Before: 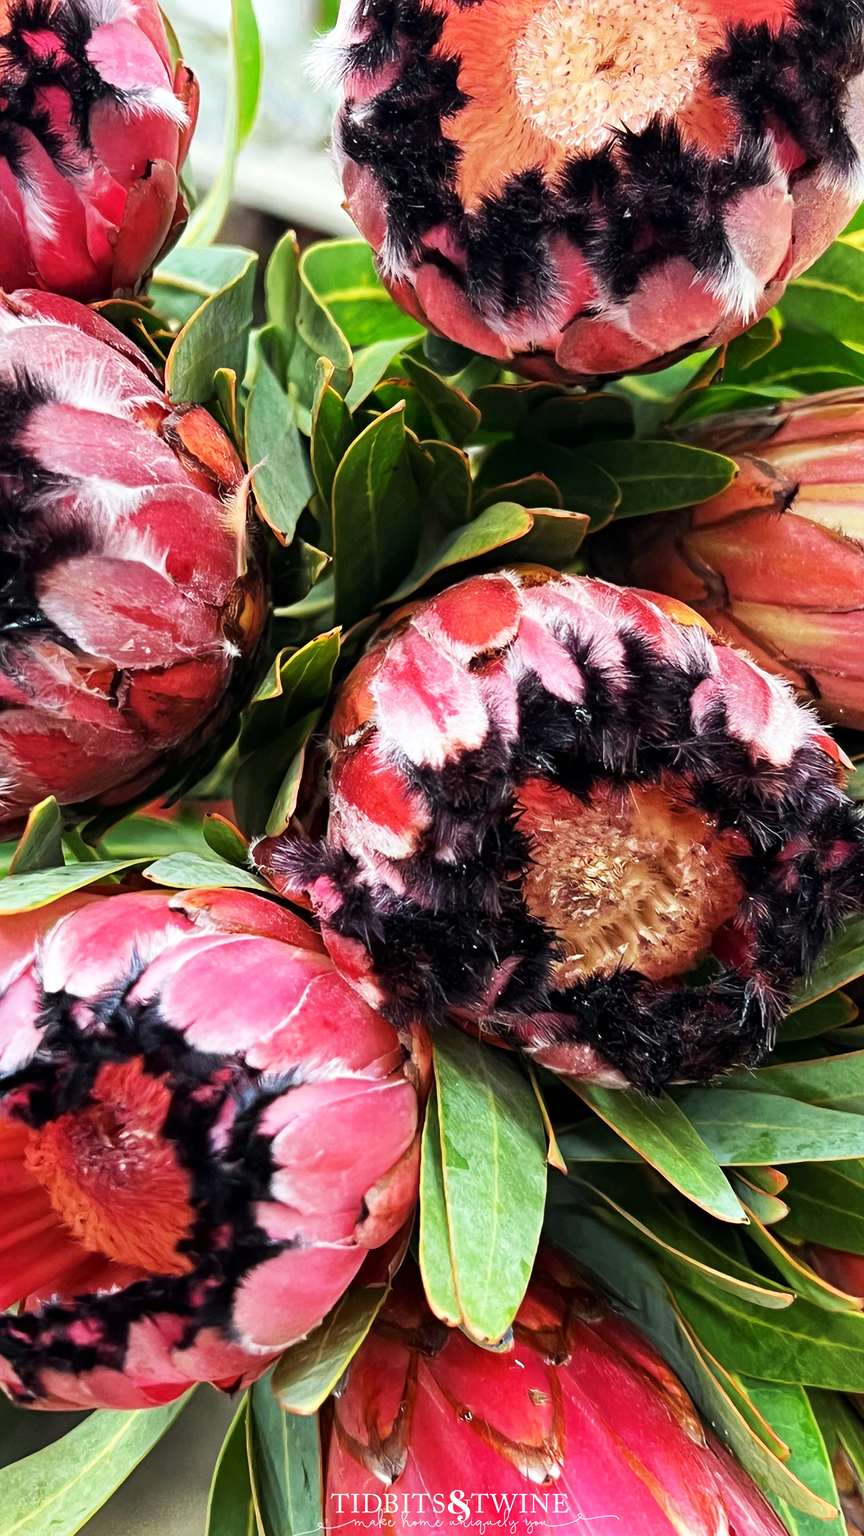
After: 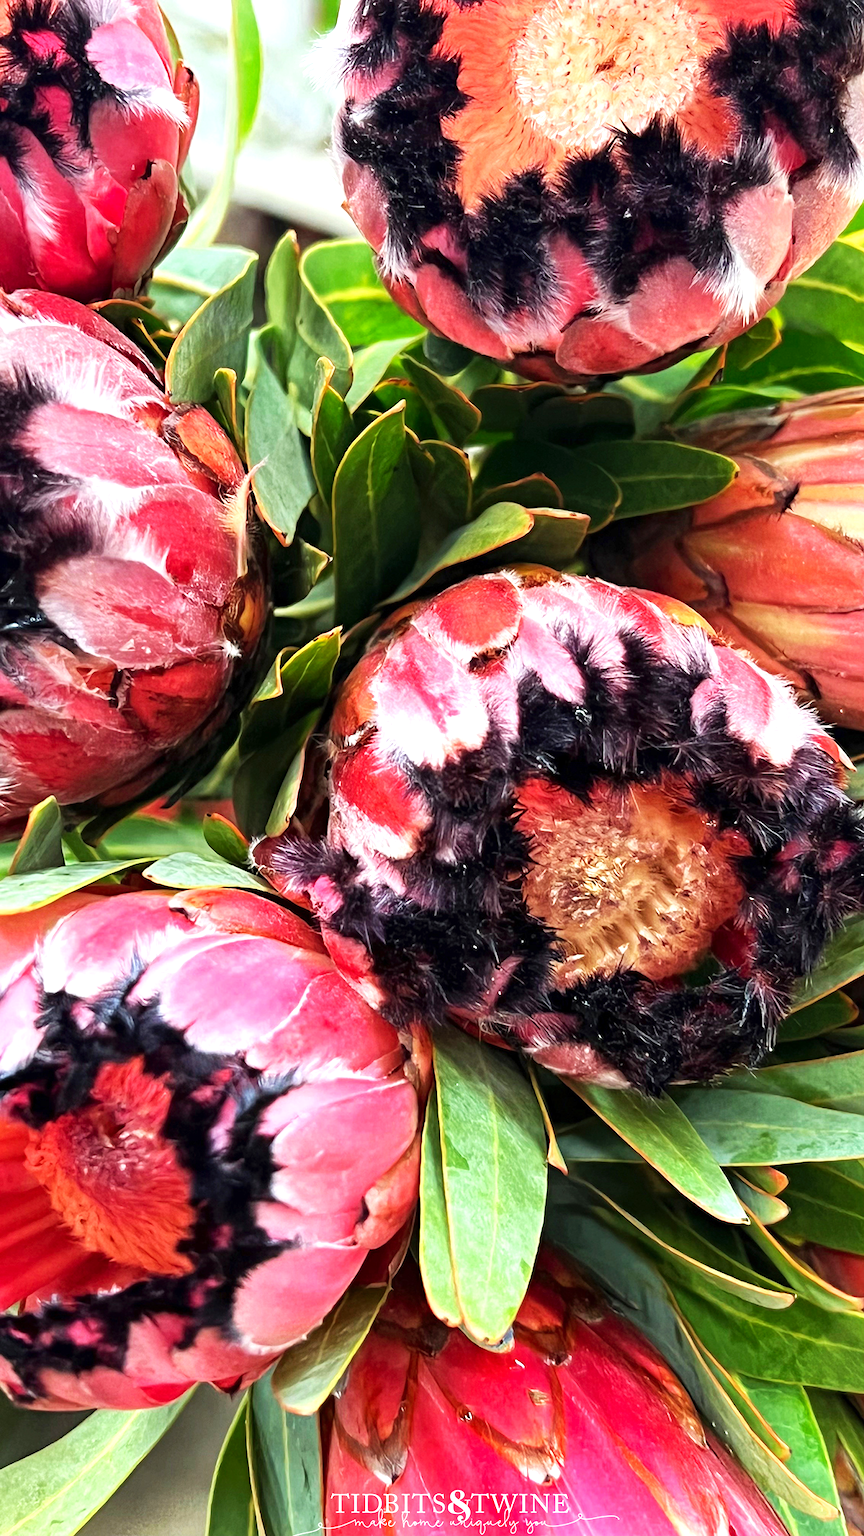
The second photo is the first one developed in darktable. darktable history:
tone equalizer: on, module defaults
levels: levels [0, 0.435, 0.917]
